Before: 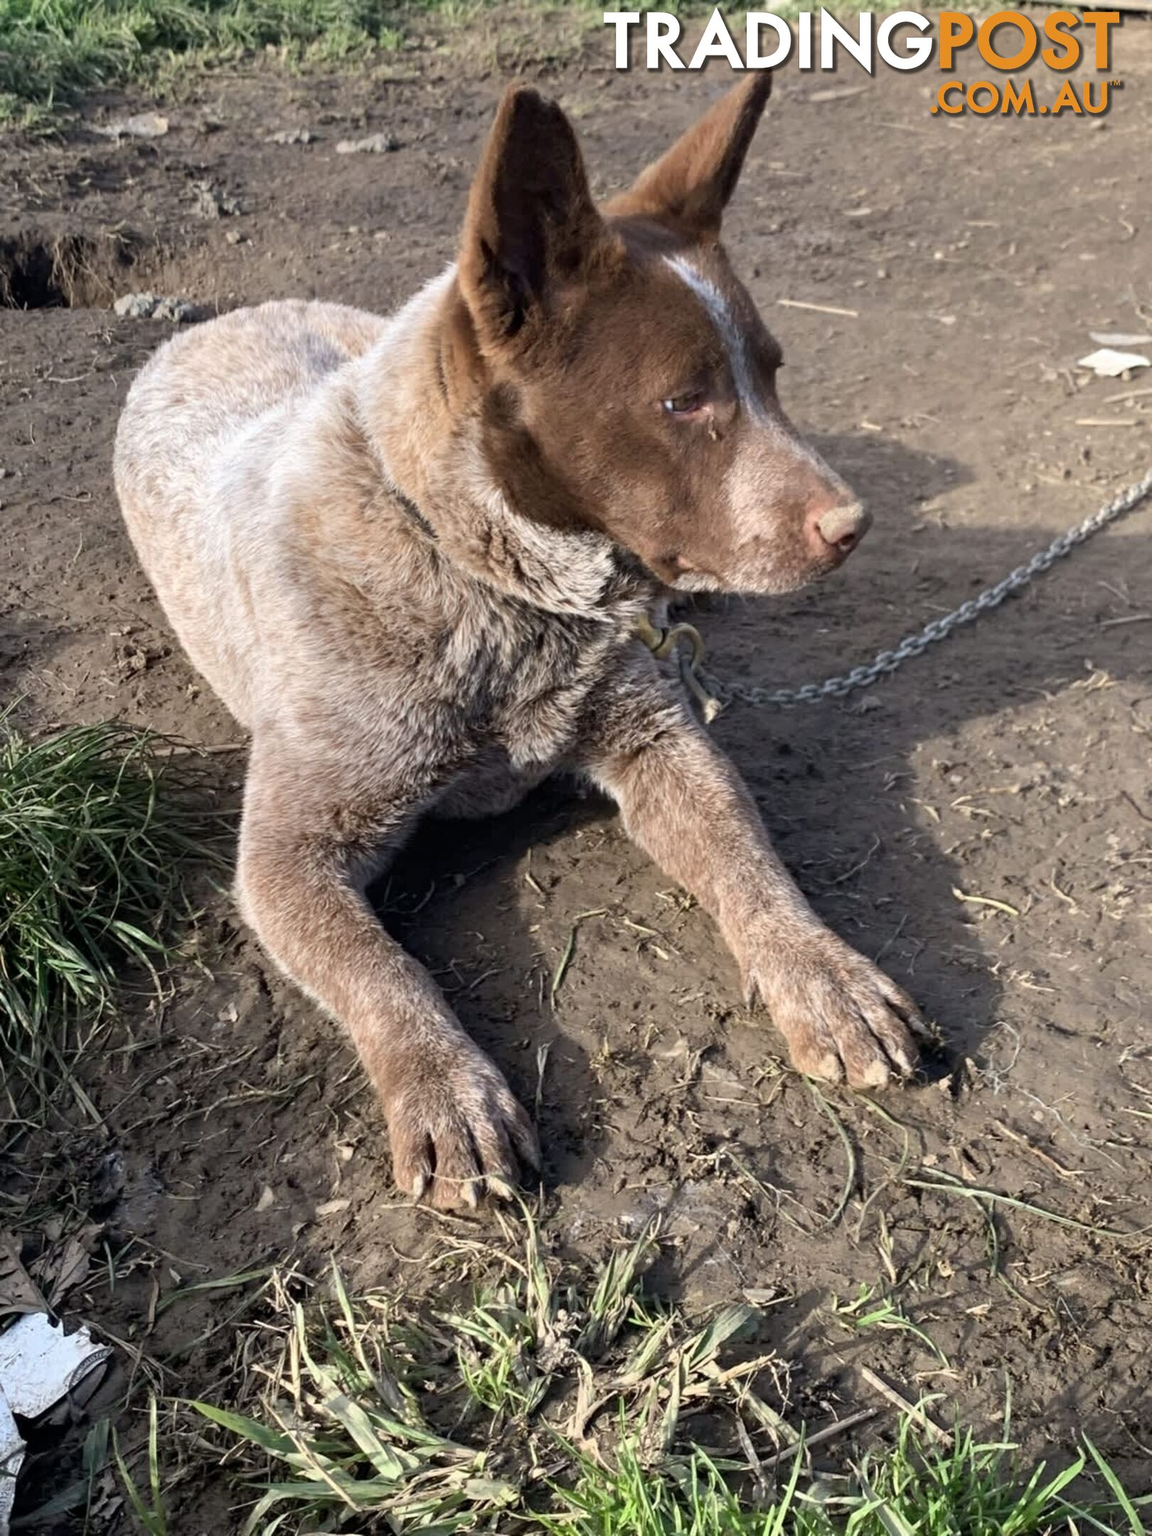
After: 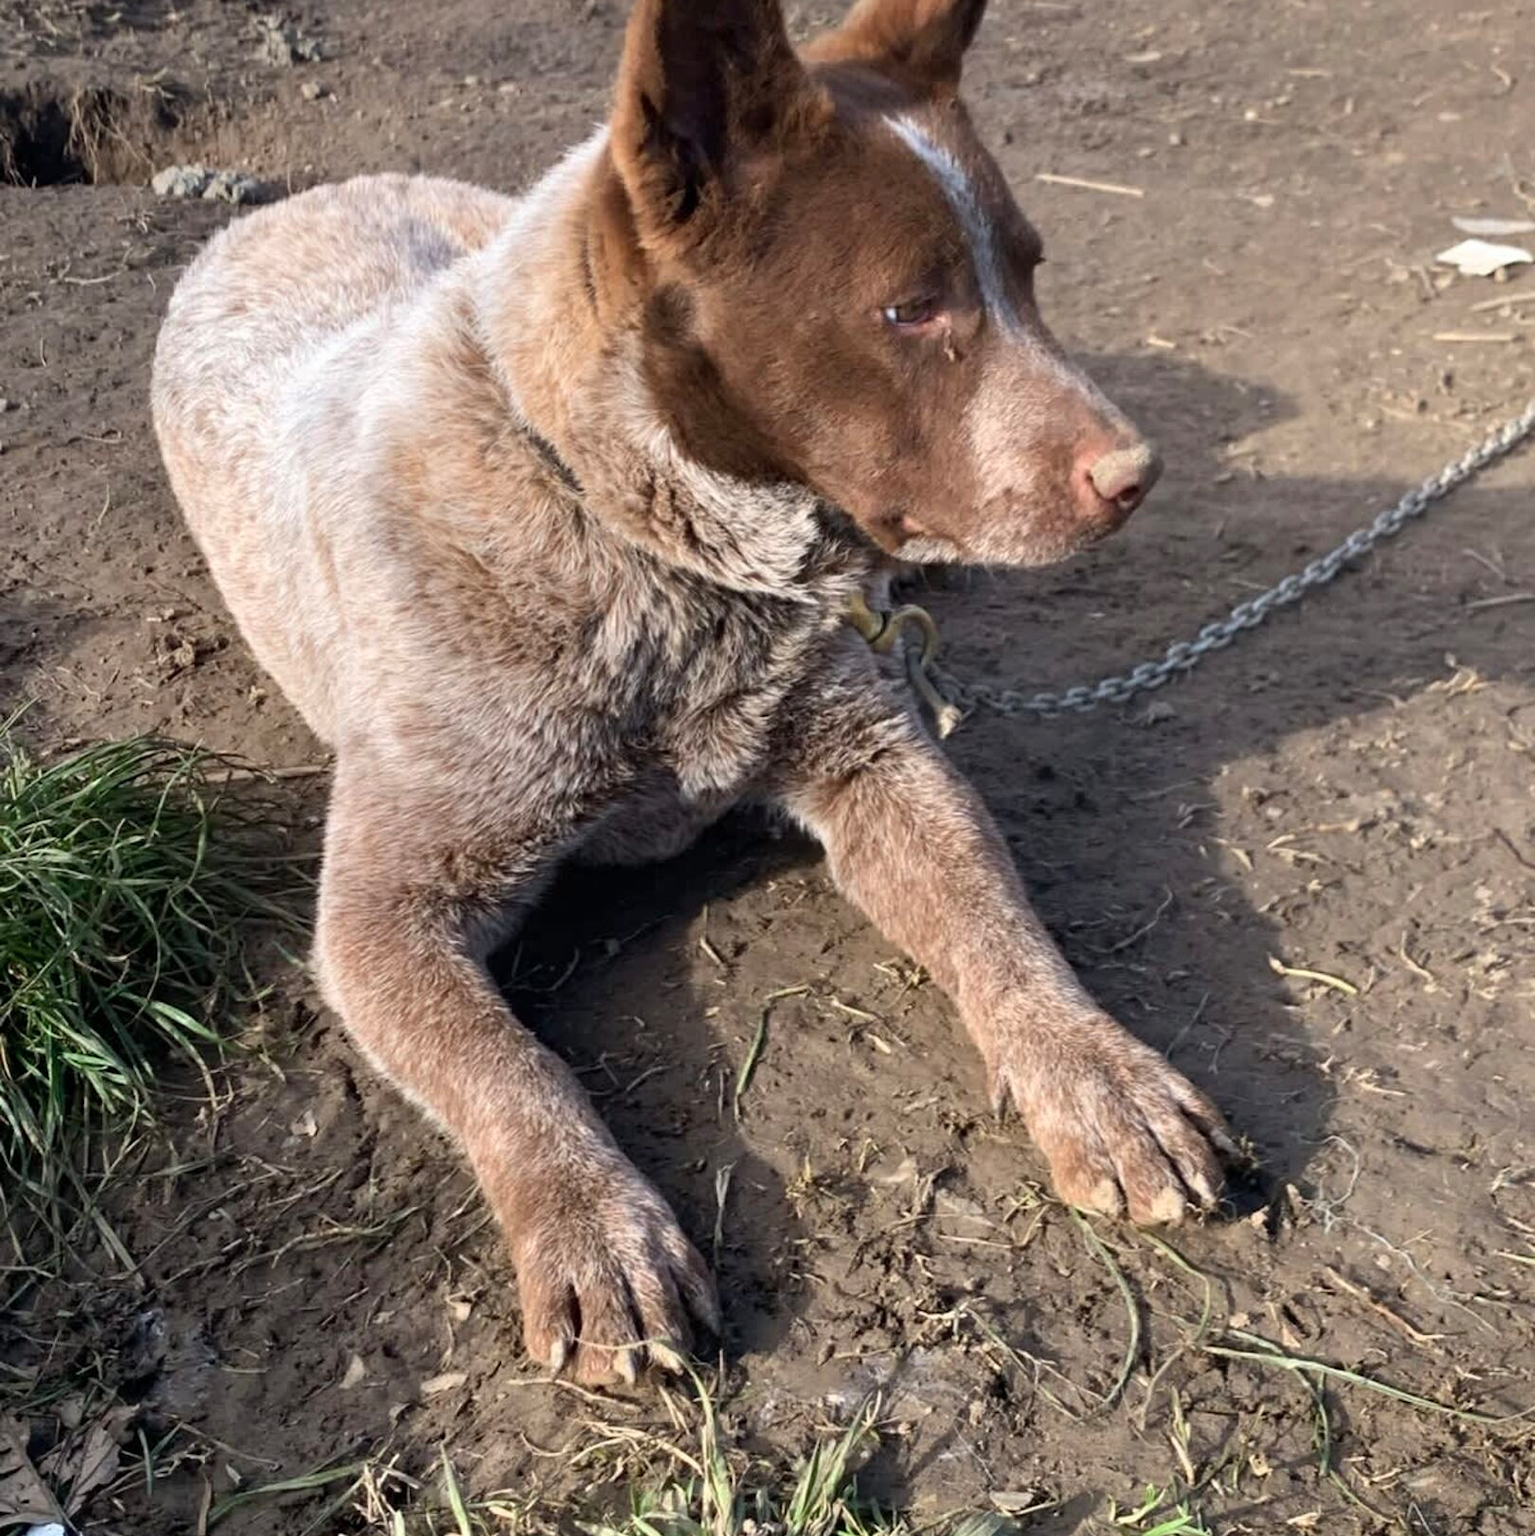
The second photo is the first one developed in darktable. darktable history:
crop: top 11.021%, bottom 13.888%
